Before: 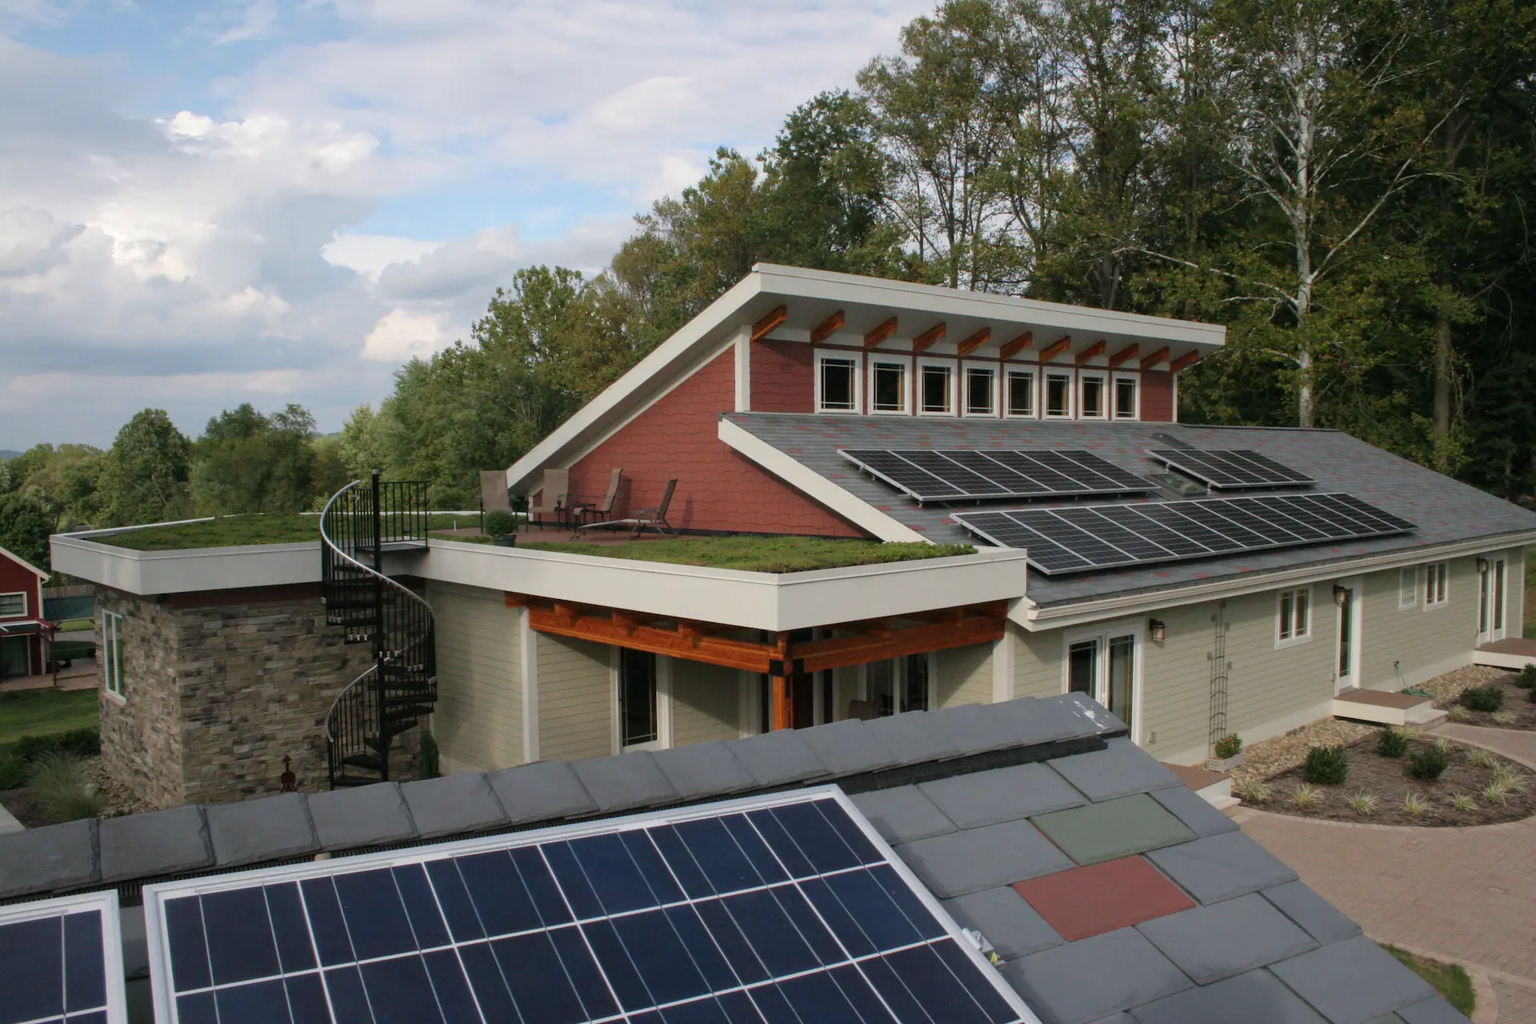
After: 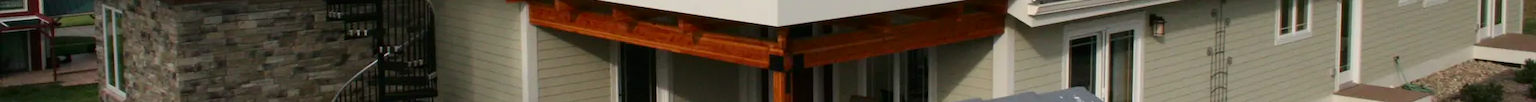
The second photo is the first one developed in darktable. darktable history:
white balance: emerald 1
contrast brightness saturation: contrast 0.15, brightness -0.01, saturation 0.1
crop and rotate: top 59.084%, bottom 30.916%
